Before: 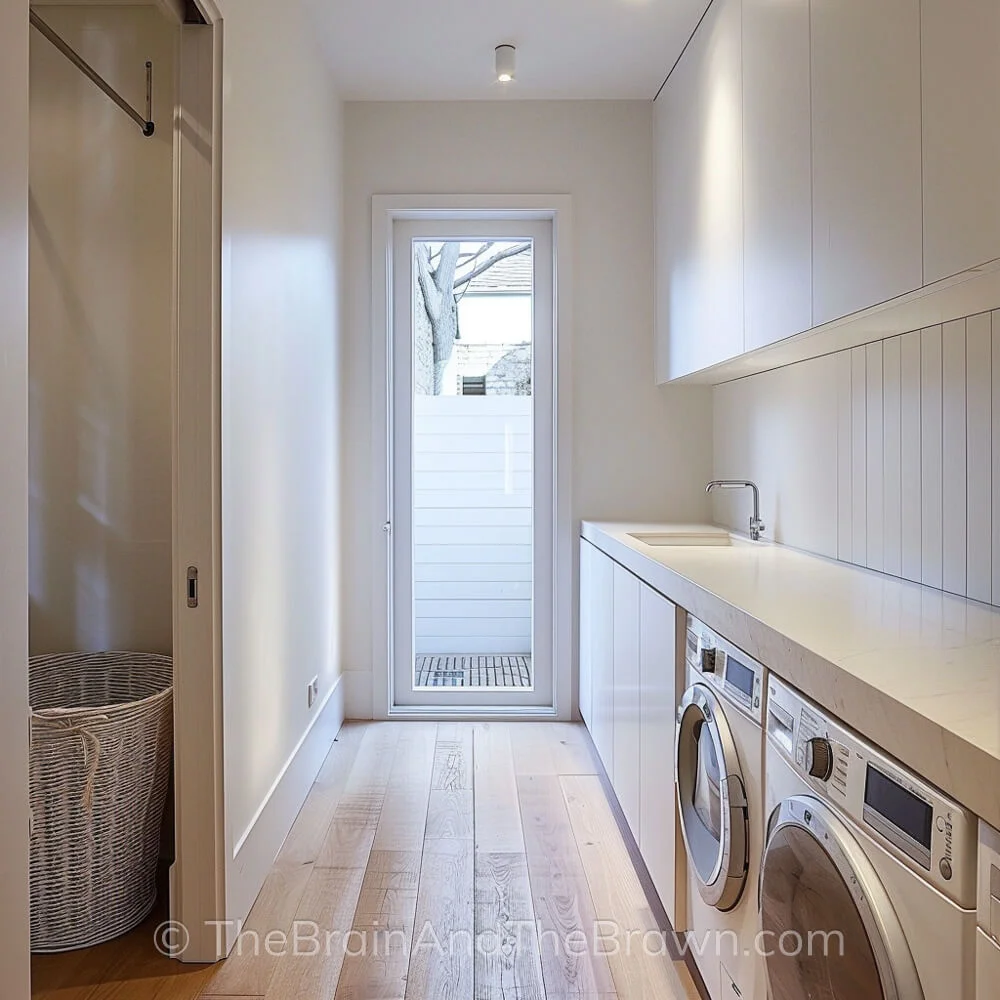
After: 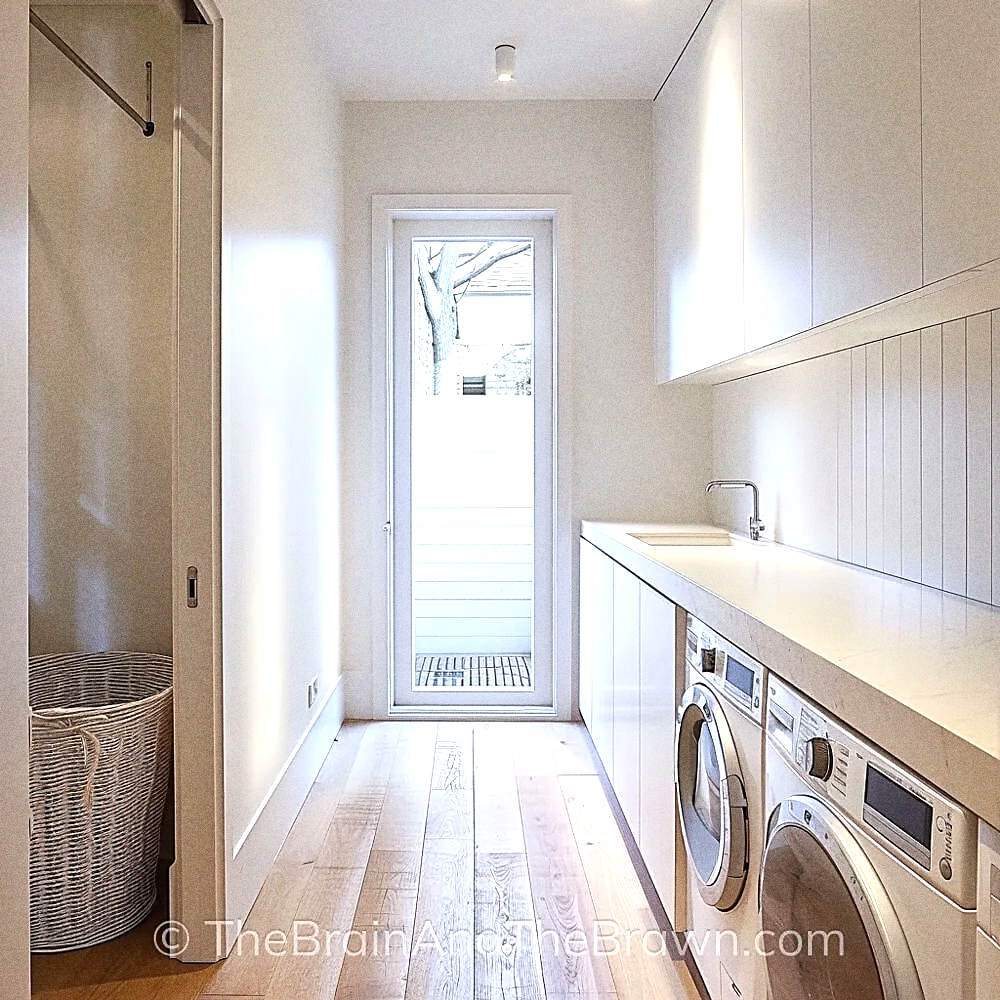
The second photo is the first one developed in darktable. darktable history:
exposure: black level correction 0, exposure 0.6 EV, compensate exposure bias true, compensate highlight preservation false
grain: coarseness 0.09 ISO, strength 40%
sharpen: on, module defaults
